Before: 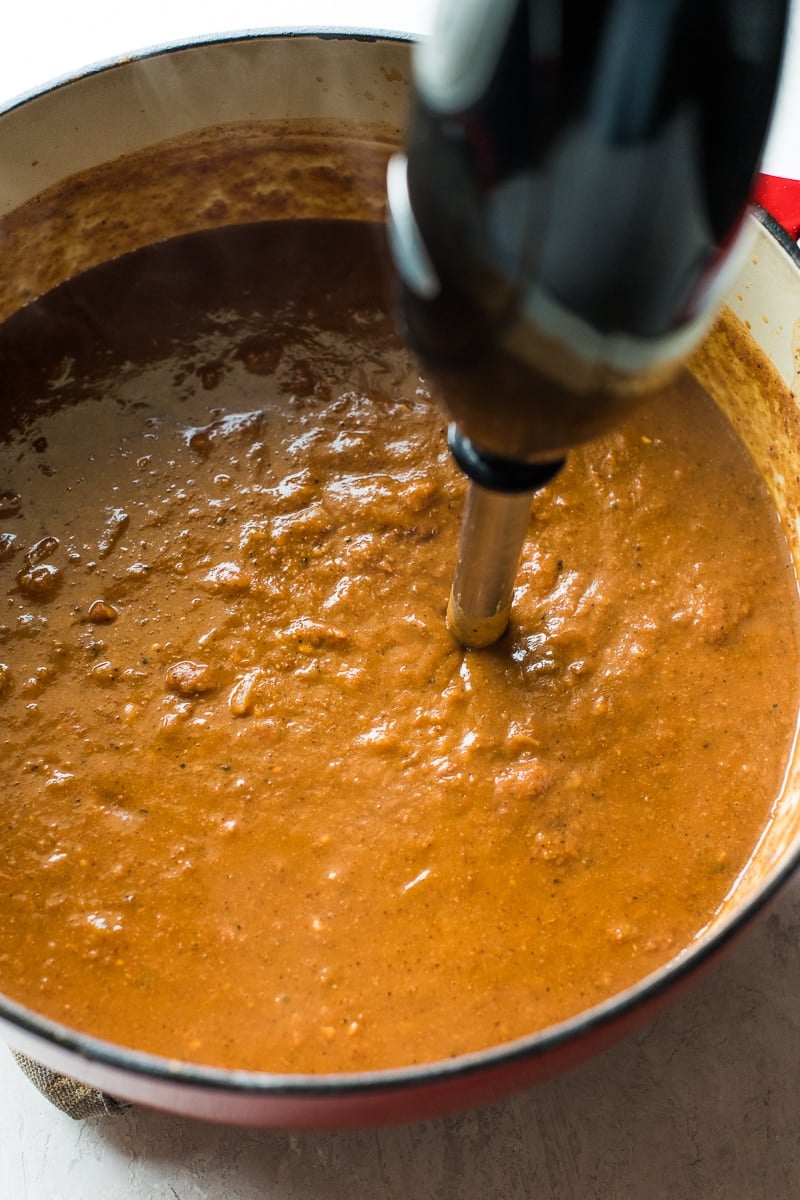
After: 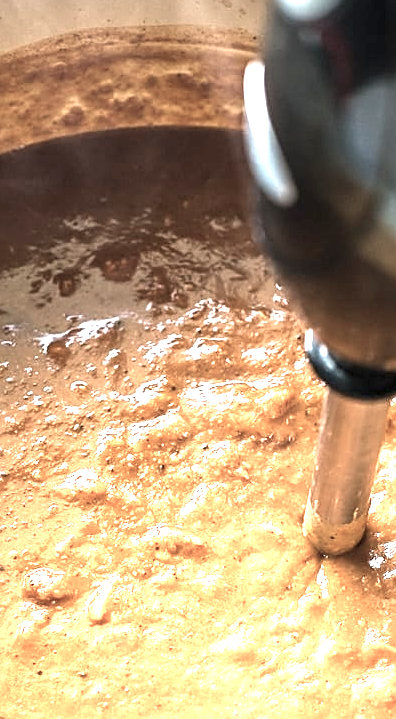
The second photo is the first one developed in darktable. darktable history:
exposure: exposure 1.998 EV, compensate highlight preservation false
crop: left 17.917%, top 7.761%, right 32.523%, bottom 32.303%
color balance rgb: highlights gain › chroma 1.519%, highlights gain › hue 308.42°, perceptual saturation grading › global saturation -32.029%
sharpen: on, module defaults
